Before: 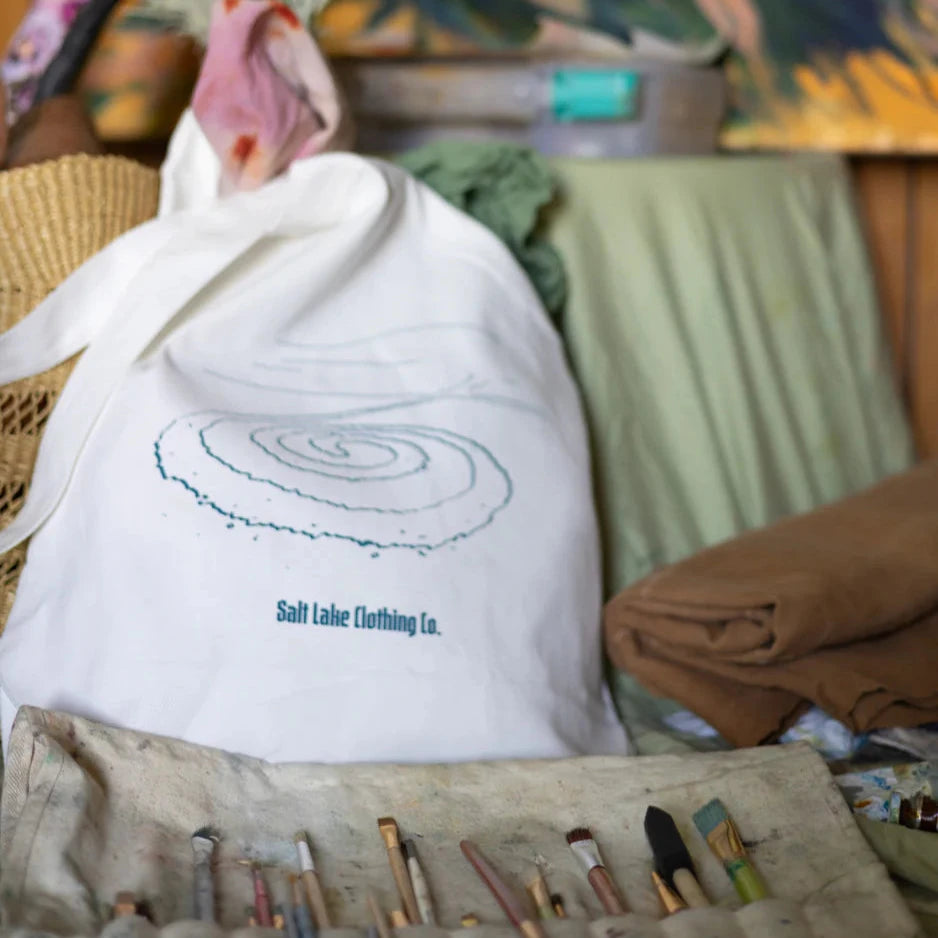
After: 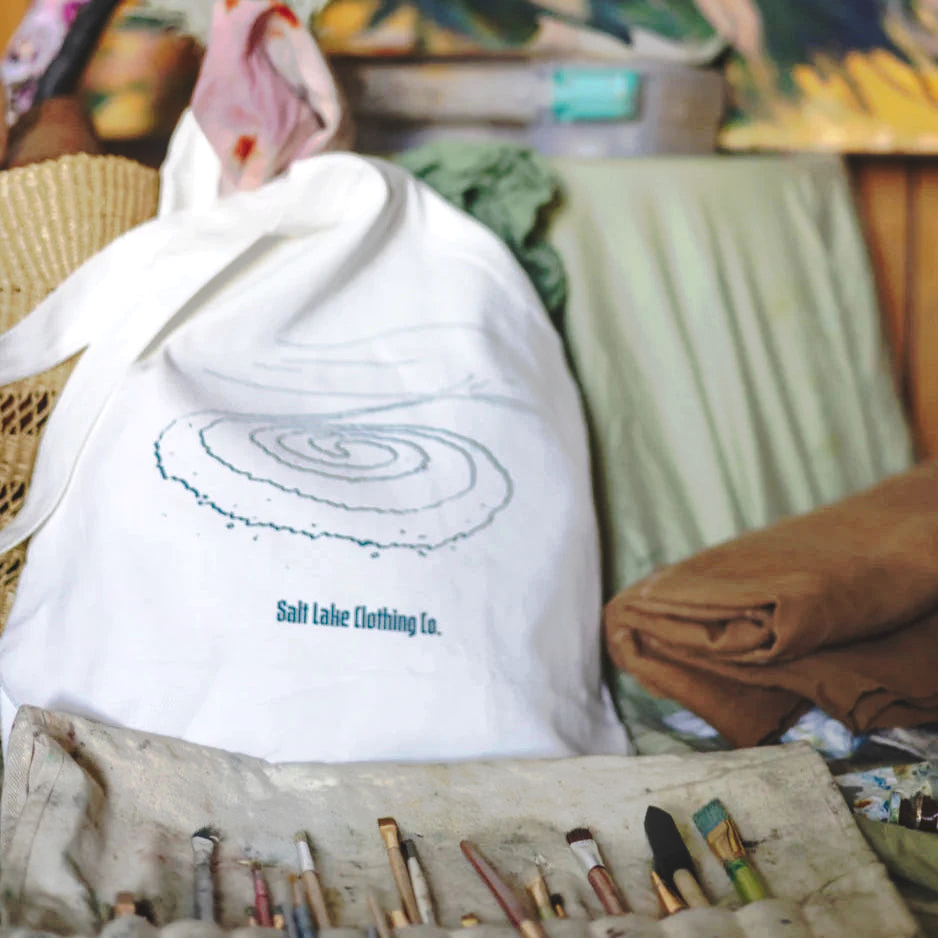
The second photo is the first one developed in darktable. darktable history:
base curve: curves: ch0 [(0, 0) (0.028, 0.03) (0.121, 0.232) (0.46, 0.748) (0.859, 0.968) (1, 1)], preserve colors none
local contrast: detail 130%
tone curve: curves: ch0 [(0, 0) (0.003, 0.149) (0.011, 0.152) (0.025, 0.154) (0.044, 0.164) (0.069, 0.179) (0.1, 0.194) (0.136, 0.211) (0.177, 0.232) (0.224, 0.258) (0.277, 0.289) (0.335, 0.326) (0.399, 0.371) (0.468, 0.438) (0.543, 0.504) (0.623, 0.569) (0.709, 0.642) (0.801, 0.716) (0.898, 0.775) (1, 1)], preserve colors none
